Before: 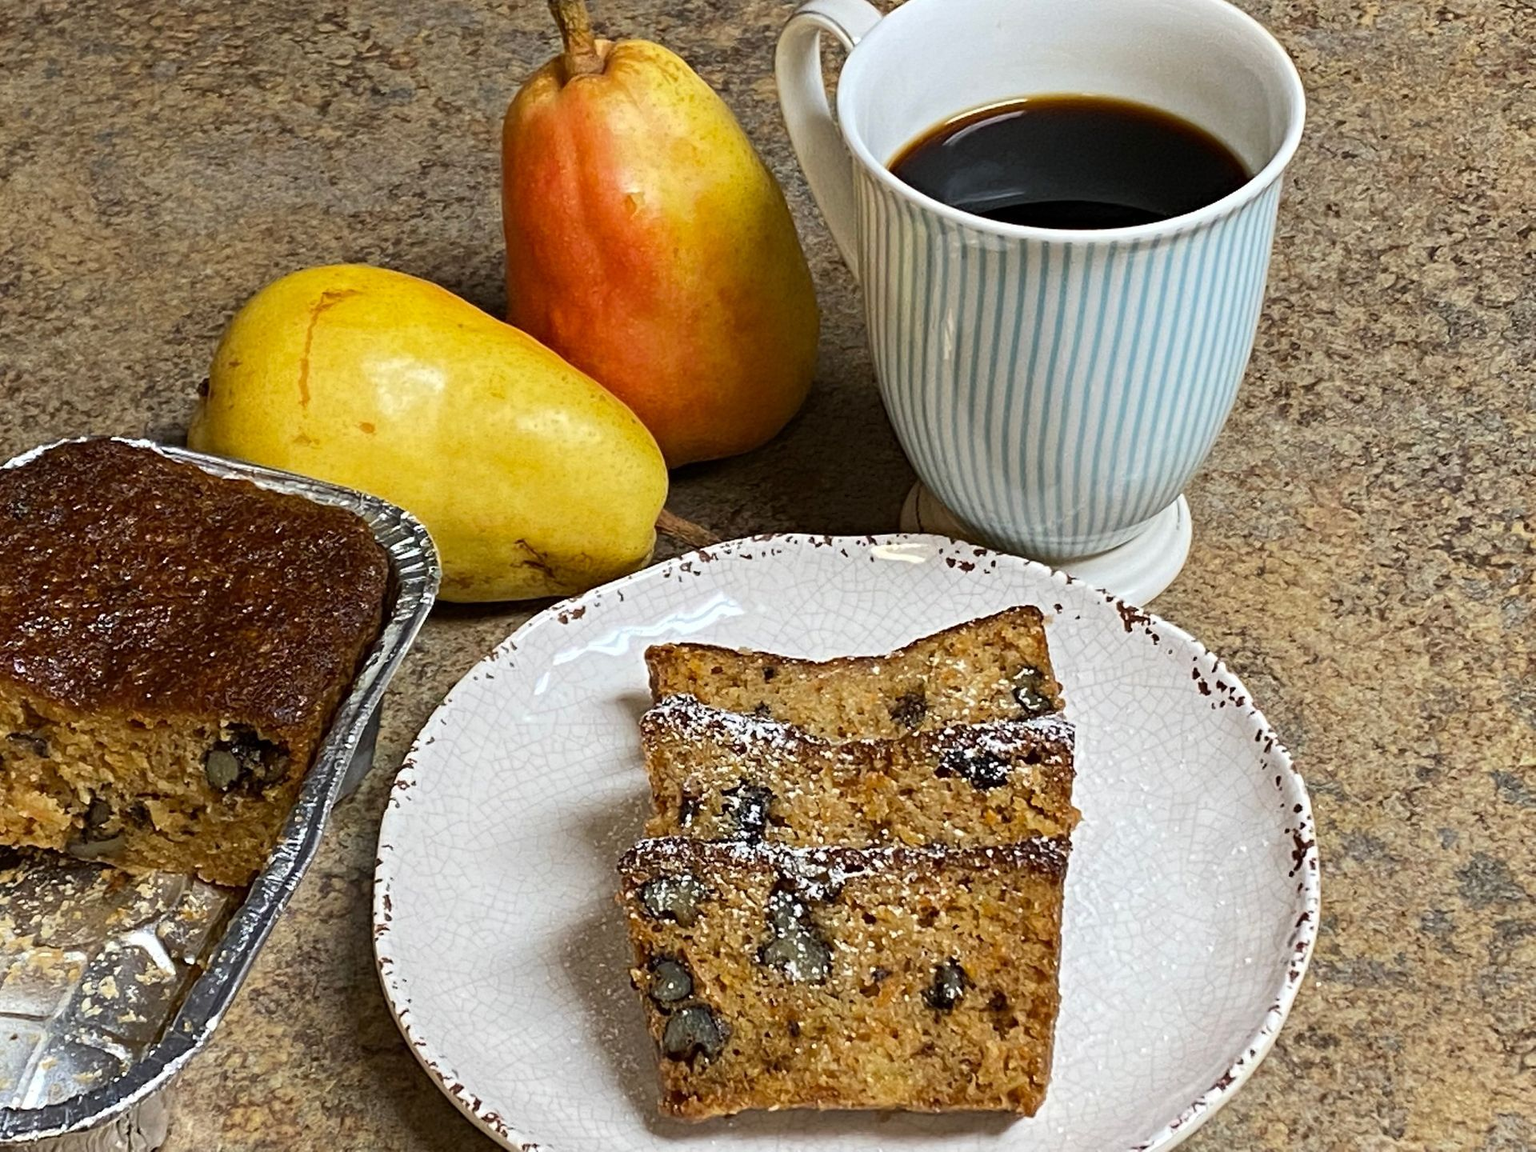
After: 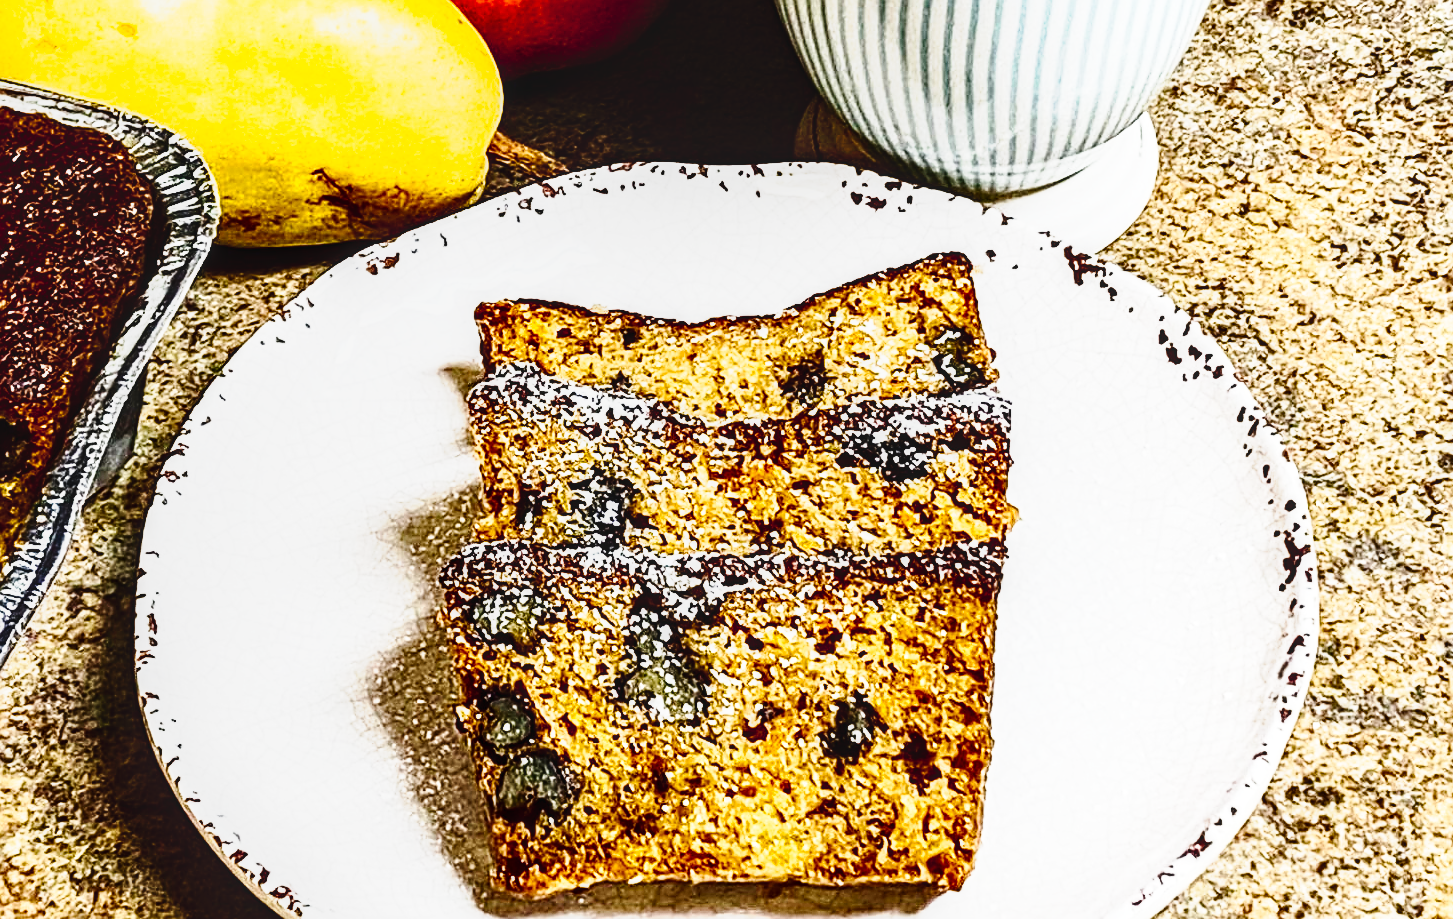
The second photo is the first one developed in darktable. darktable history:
contrast brightness saturation: contrast 0.24, brightness -0.24, saturation 0.14
crop and rotate: left 17.299%, top 35.115%, right 7.015%, bottom 1.024%
white balance: emerald 1
sharpen: on, module defaults
base curve: curves: ch0 [(0, 0) (0.028, 0.03) (0.121, 0.232) (0.46, 0.748) (0.859, 0.968) (1, 1)], preserve colors none
tone curve: curves: ch0 [(0, 0) (0.003, 0.003) (0.011, 0.009) (0.025, 0.022) (0.044, 0.037) (0.069, 0.051) (0.1, 0.079) (0.136, 0.114) (0.177, 0.152) (0.224, 0.212) (0.277, 0.281) (0.335, 0.358) (0.399, 0.459) (0.468, 0.573) (0.543, 0.684) (0.623, 0.779) (0.709, 0.866) (0.801, 0.949) (0.898, 0.98) (1, 1)], preserve colors none
local contrast: on, module defaults
shadows and highlights: shadows 20.91, highlights -35.45, soften with gaussian
